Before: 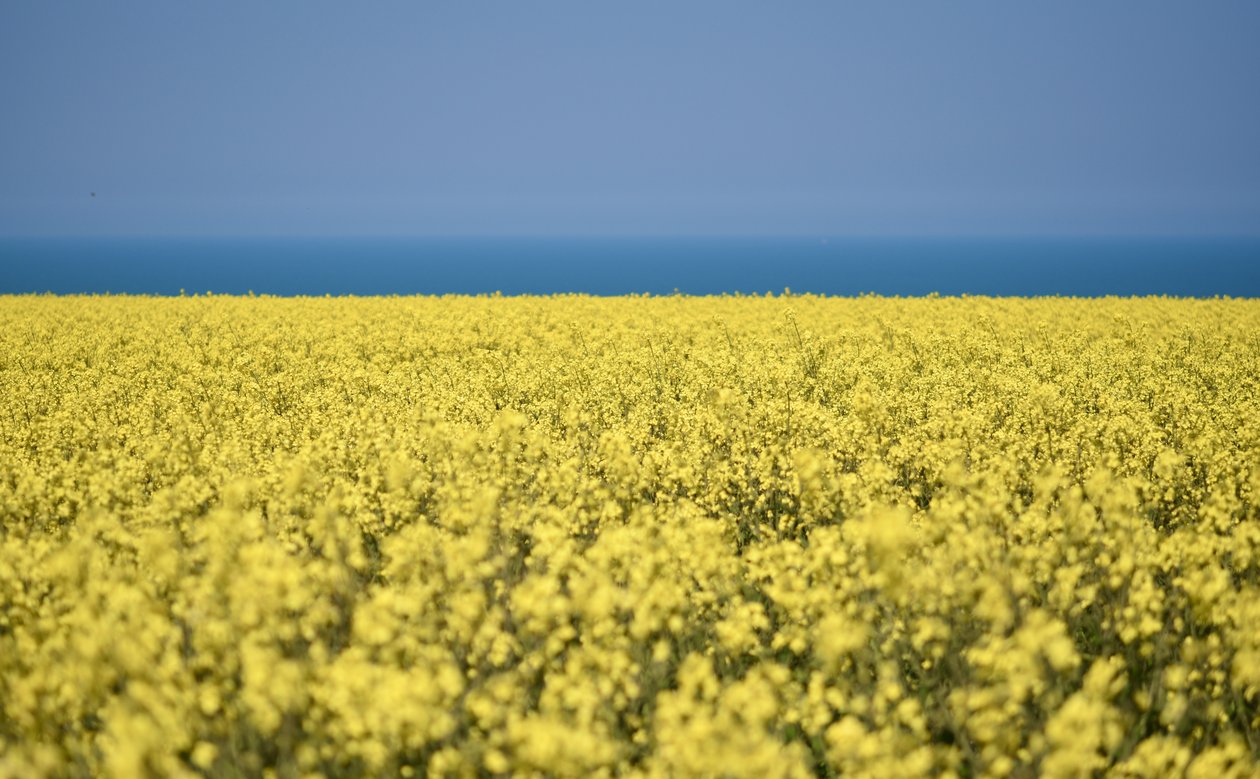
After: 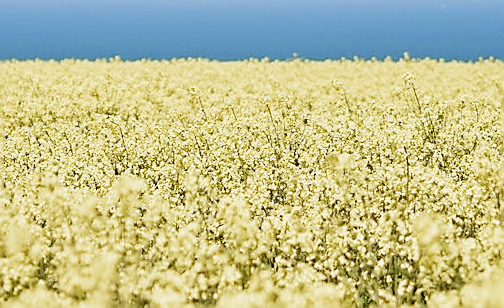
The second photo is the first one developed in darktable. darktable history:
sharpen: radius 1.411, amount 1.232, threshold 0.655
filmic rgb: black relative exposure -11.34 EV, white relative exposure 3.24 EV, hardness 6.76, add noise in highlights 0.001, preserve chrominance no, color science v3 (2019), use custom middle-gray values true, contrast in highlights soft
tone curve: curves: ch0 [(0, 0) (0.003, 0.003) (0.011, 0.005) (0.025, 0.008) (0.044, 0.012) (0.069, 0.02) (0.1, 0.031) (0.136, 0.047) (0.177, 0.088) (0.224, 0.141) (0.277, 0.222) (0.335, 0.32) (0.399, 0.422) (0.468, 0.523) (0.543, 0.623) (0.623, 0.716) (0.709, 0.796) (0.801, 0.878) (0.898, 0.957) (1, 1)], color space Lab, independent channels, preserve colors none
tone equalizer: -7 EV 0.152 EV, -6 EV 0.612 EV, -5 EV 1.13 EV, -4 EV 1.32 EV, -3 EV 1.14 EV, -2 EV 0.6 EV, -1 EV 0.165 EV, mask exposure compensation -0.513 EV
crop: left 30.296%, top 30.179%, right 29.651%, bottom 30.169%
